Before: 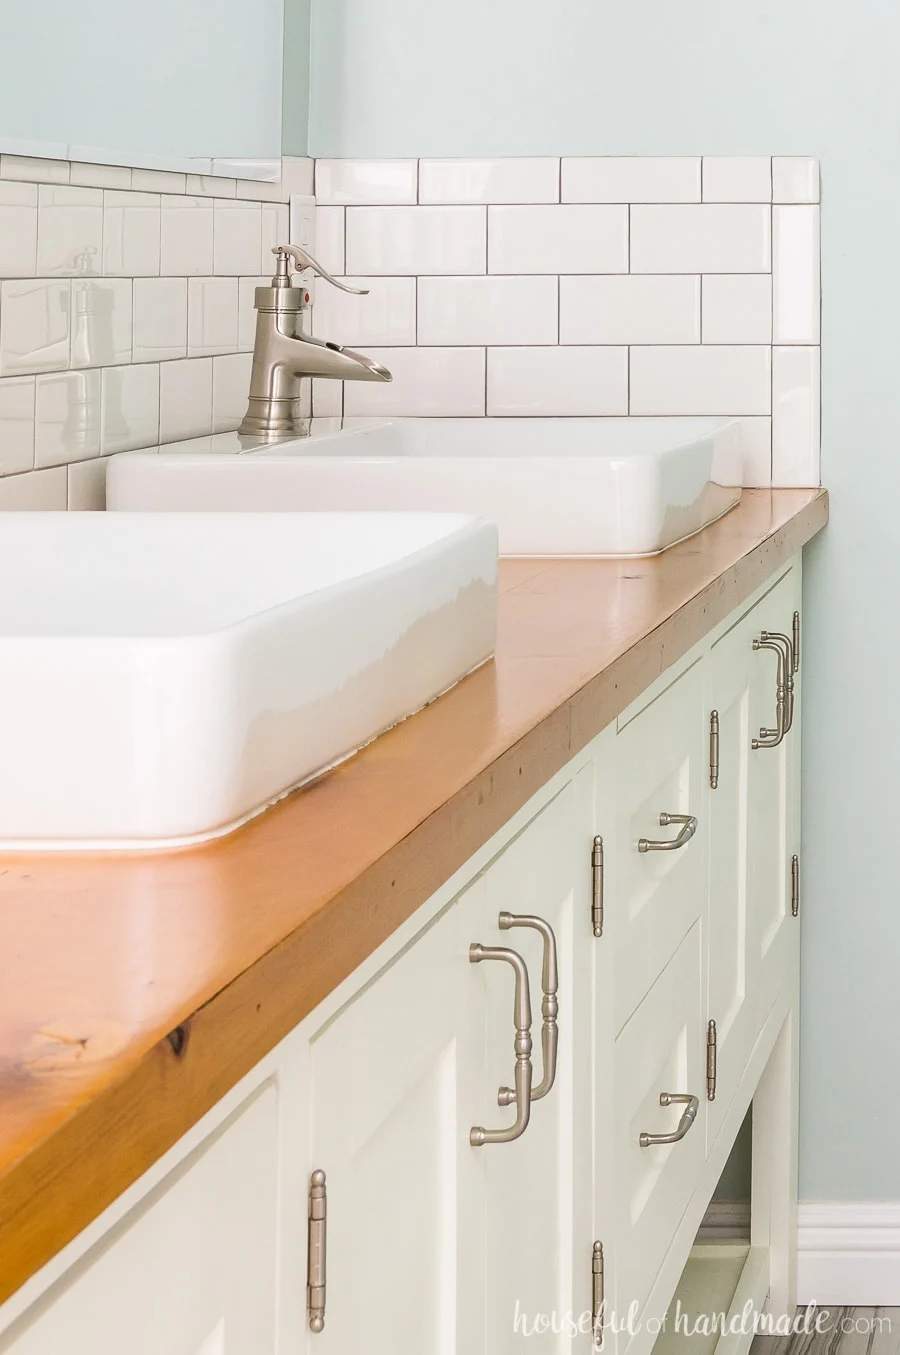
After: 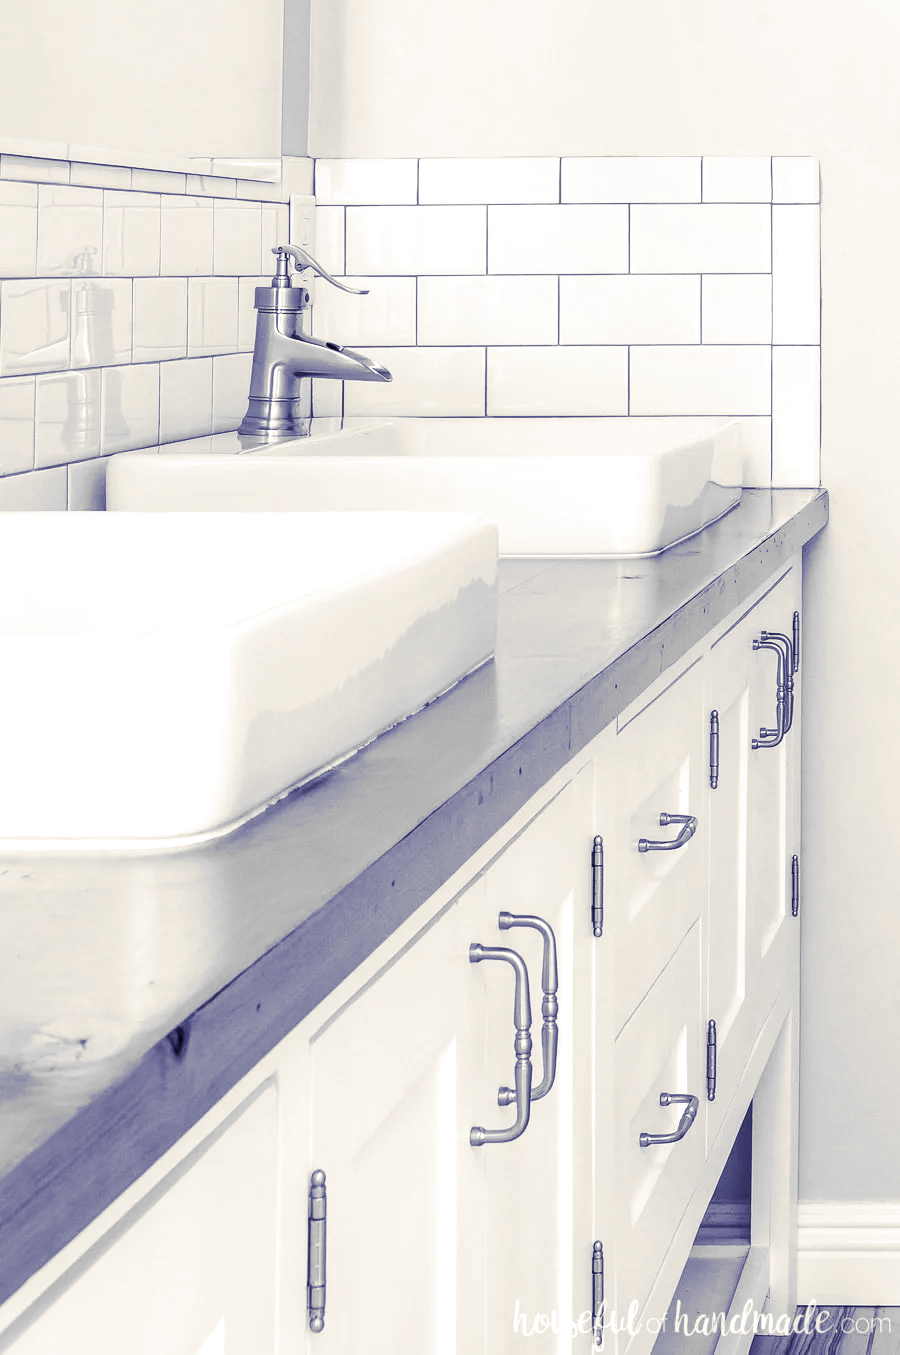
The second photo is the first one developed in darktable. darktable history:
monochrome: on, module defaults
split-toning: shadows › hue 242.67°, shadows › saturation 0.733, highlights › hue 45.33°, highlights › saturation 0.667, balance -53.304, compress 21.15%
contrast brightness saturation: contrast 0.03, brightness 0.06, saturation 0.13
local contrast: on, module defaults
rgb levels: levels [[0.01, 0.419, 0.839], [0, 0.5, 1], [0, 0.5, 1]]
